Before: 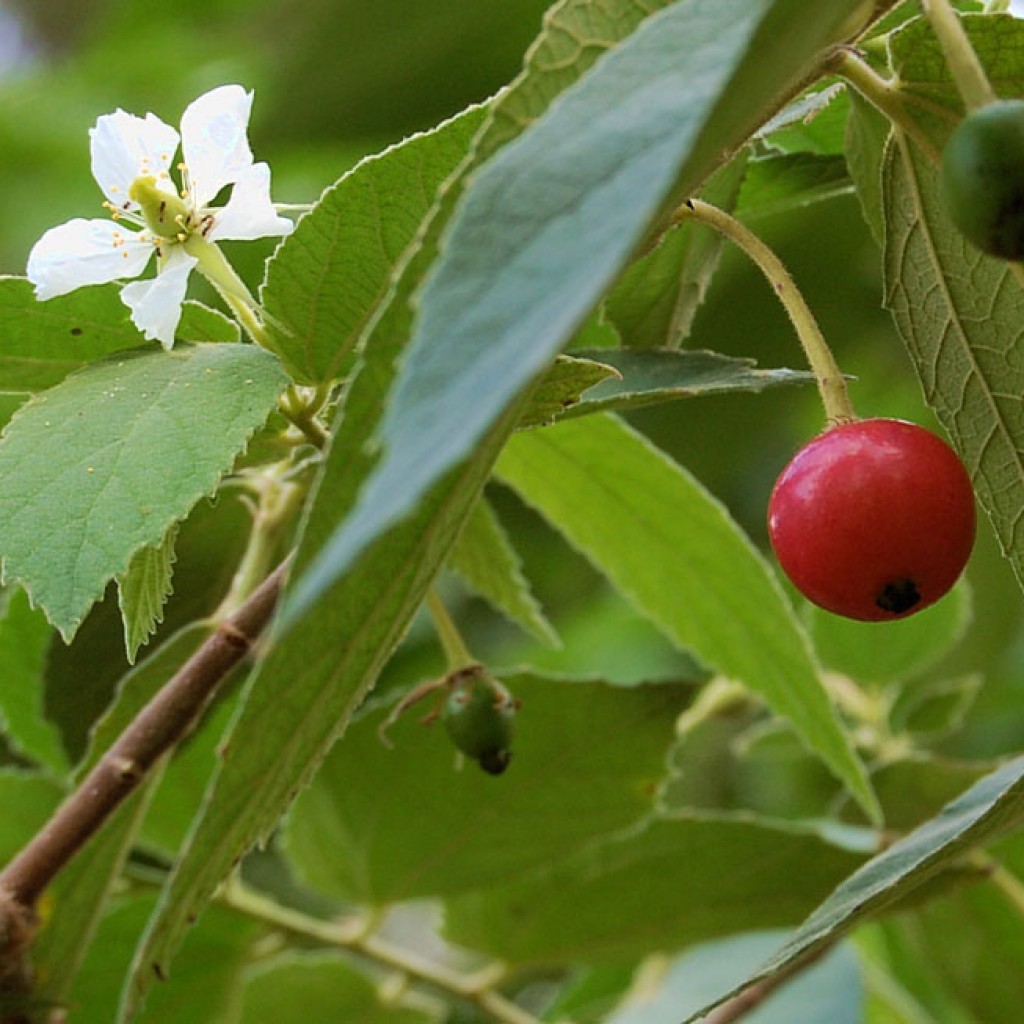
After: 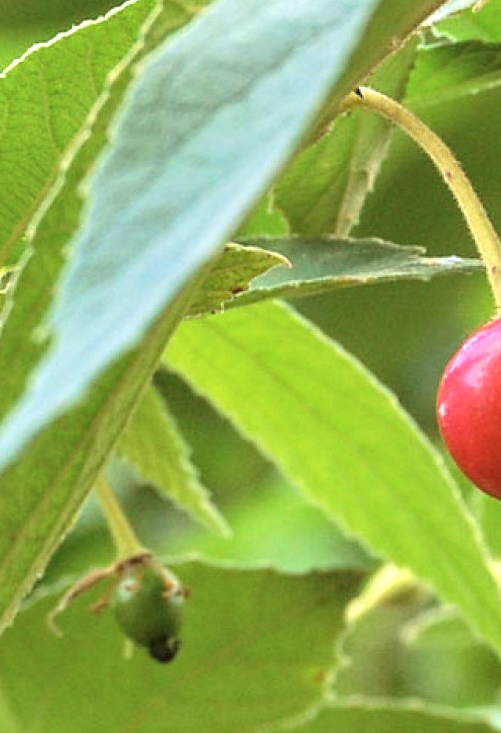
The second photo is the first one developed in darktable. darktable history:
crop: left 32.395%, top 10.99%, right 18.593%, bottom 17.349%
local contrast: on, module defaults
contrast brightness saturation: brightness 0.145
exposure: black level correction 0, exposure 1 EV, compensate highlight preservation false
